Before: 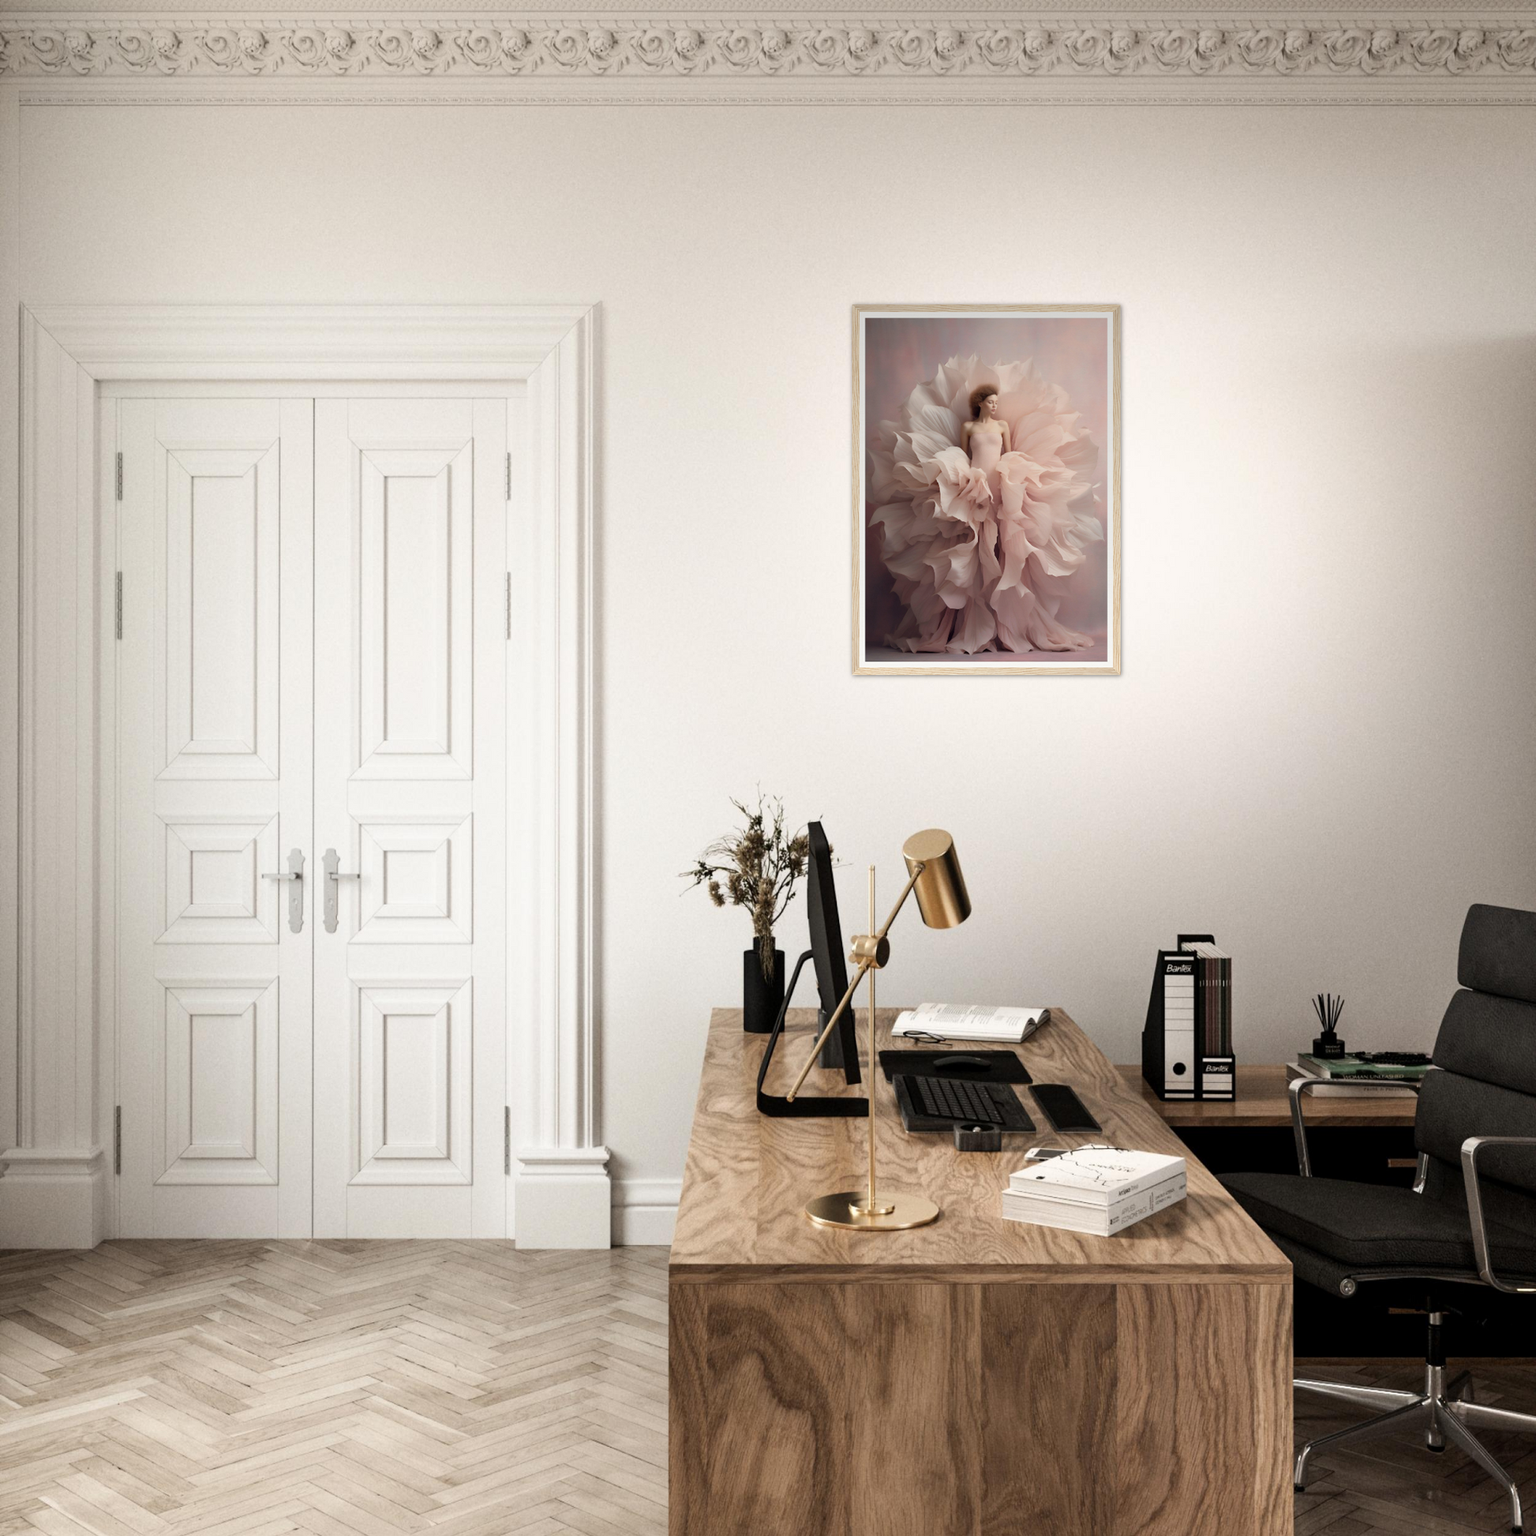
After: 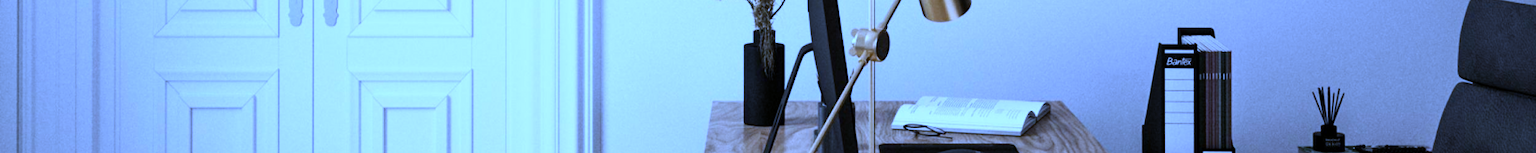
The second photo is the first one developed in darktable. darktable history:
crop and rotate: top 59.084%, bottom 30.916%
white balance: red 0.766, blue 1.537
contrast brightness saturation: contrast 0.04, saturation 0.16
